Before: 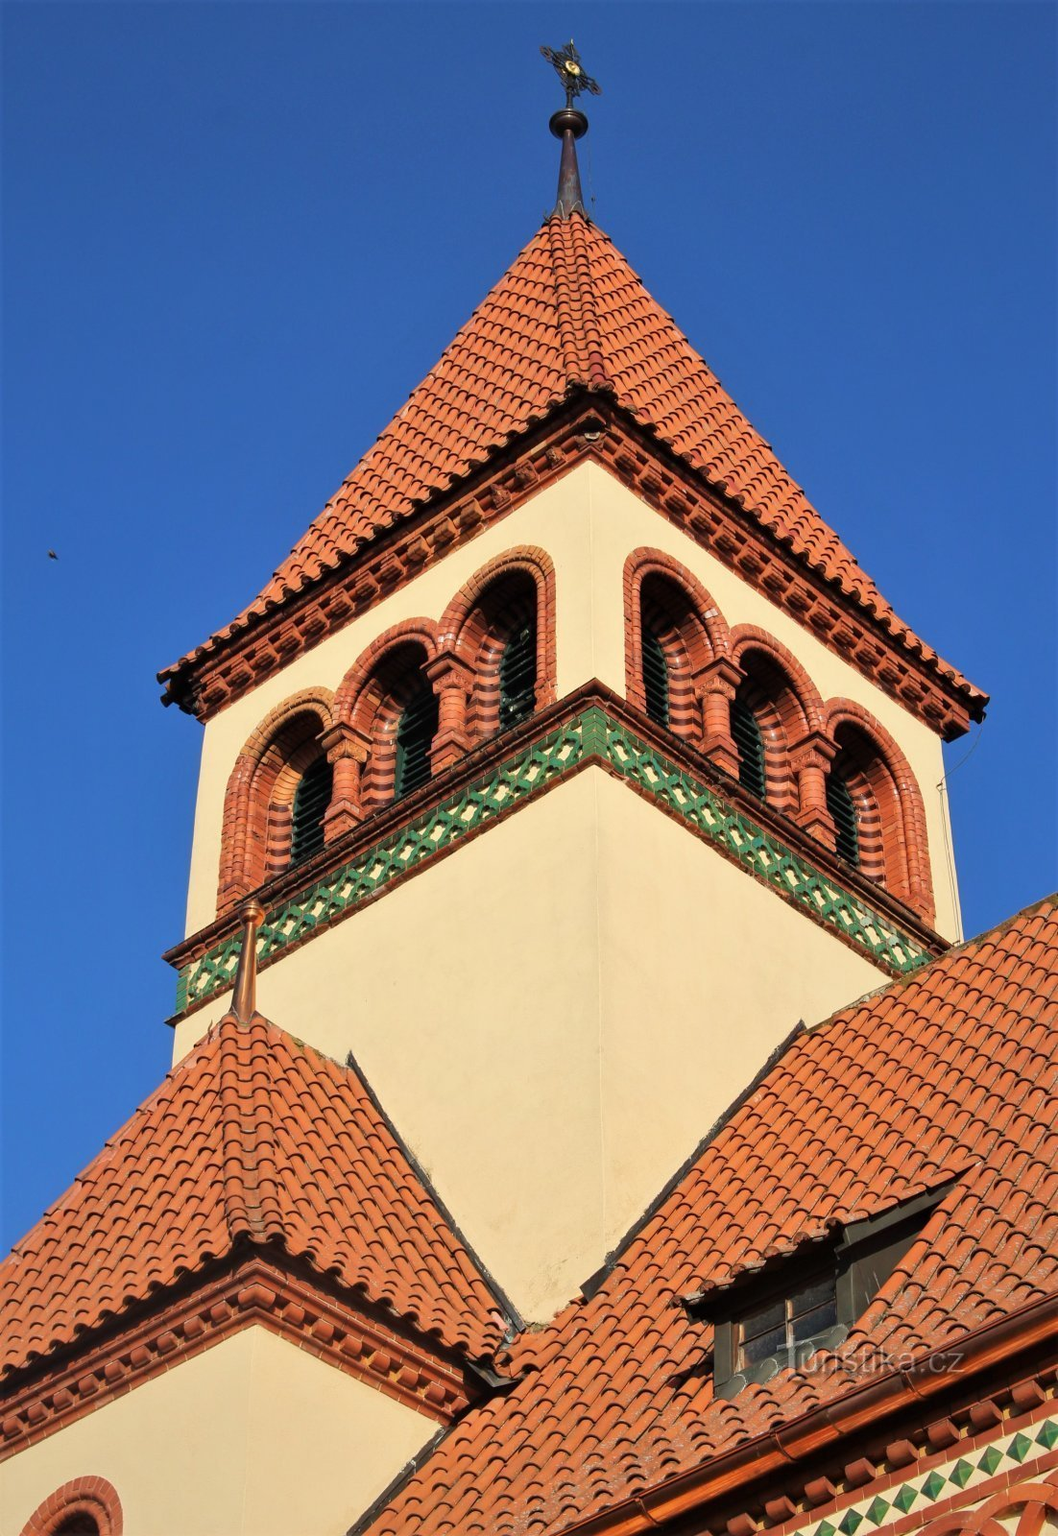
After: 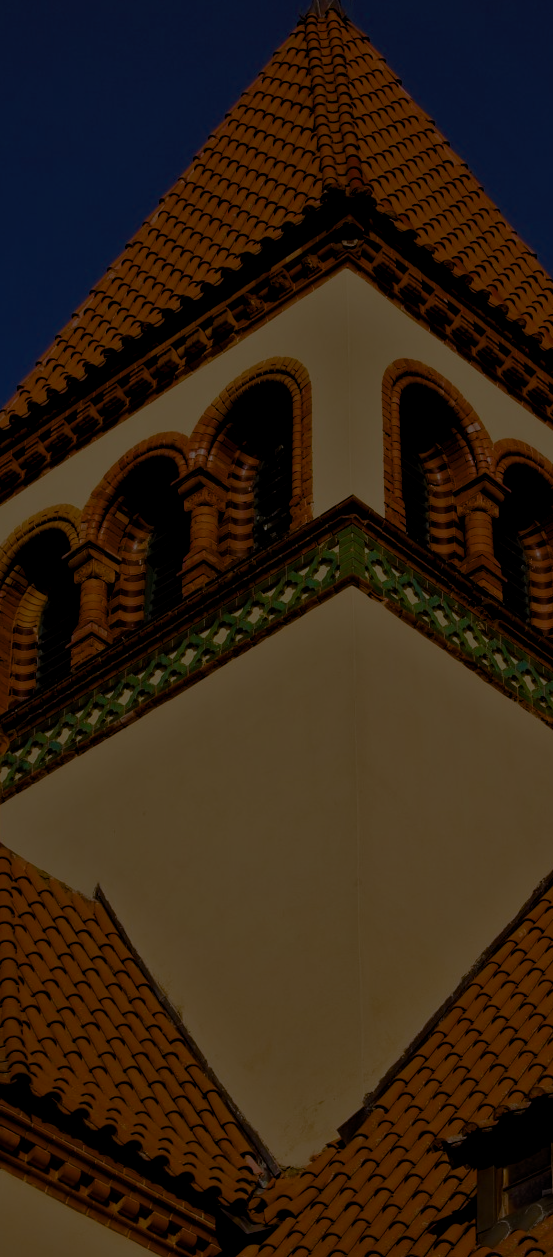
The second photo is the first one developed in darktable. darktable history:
tone equalizer: -8 EV -1.98 EV, -7 EV -2 EV, -6 EV -1.97 EV, -5 EV -1.97 EV, -4 EV -1.96 EV, -3 EV -1.98 EV, -2 EV -1.99 EV, -1 EV -1.61 EV, +0 EV -1.98 EV
crop and rotate: angle 0.02°, left 24.292%, top 13.231%, right 25.463%, bottom 8.159%
base curve: curves: ch0 [(0, 0) (0.841, 0.609) (1, 1)], preserve colors none
color balance rgb: power › chroma 1.556%, power › hue 28.8°, linear chroma grading › shadows 31.78%, linear chroma grading › global chroma -2.591%, linear chroma grading › mid-tones 3.763%, perceptual saturation grading › global saturation 20%, perceptual saturation grading › highlights -25.107%, perceptual saturation grading › shadows 50.124%, global vibrance 9.832%
levels: levels [0.029, 0.545, 0.971]
